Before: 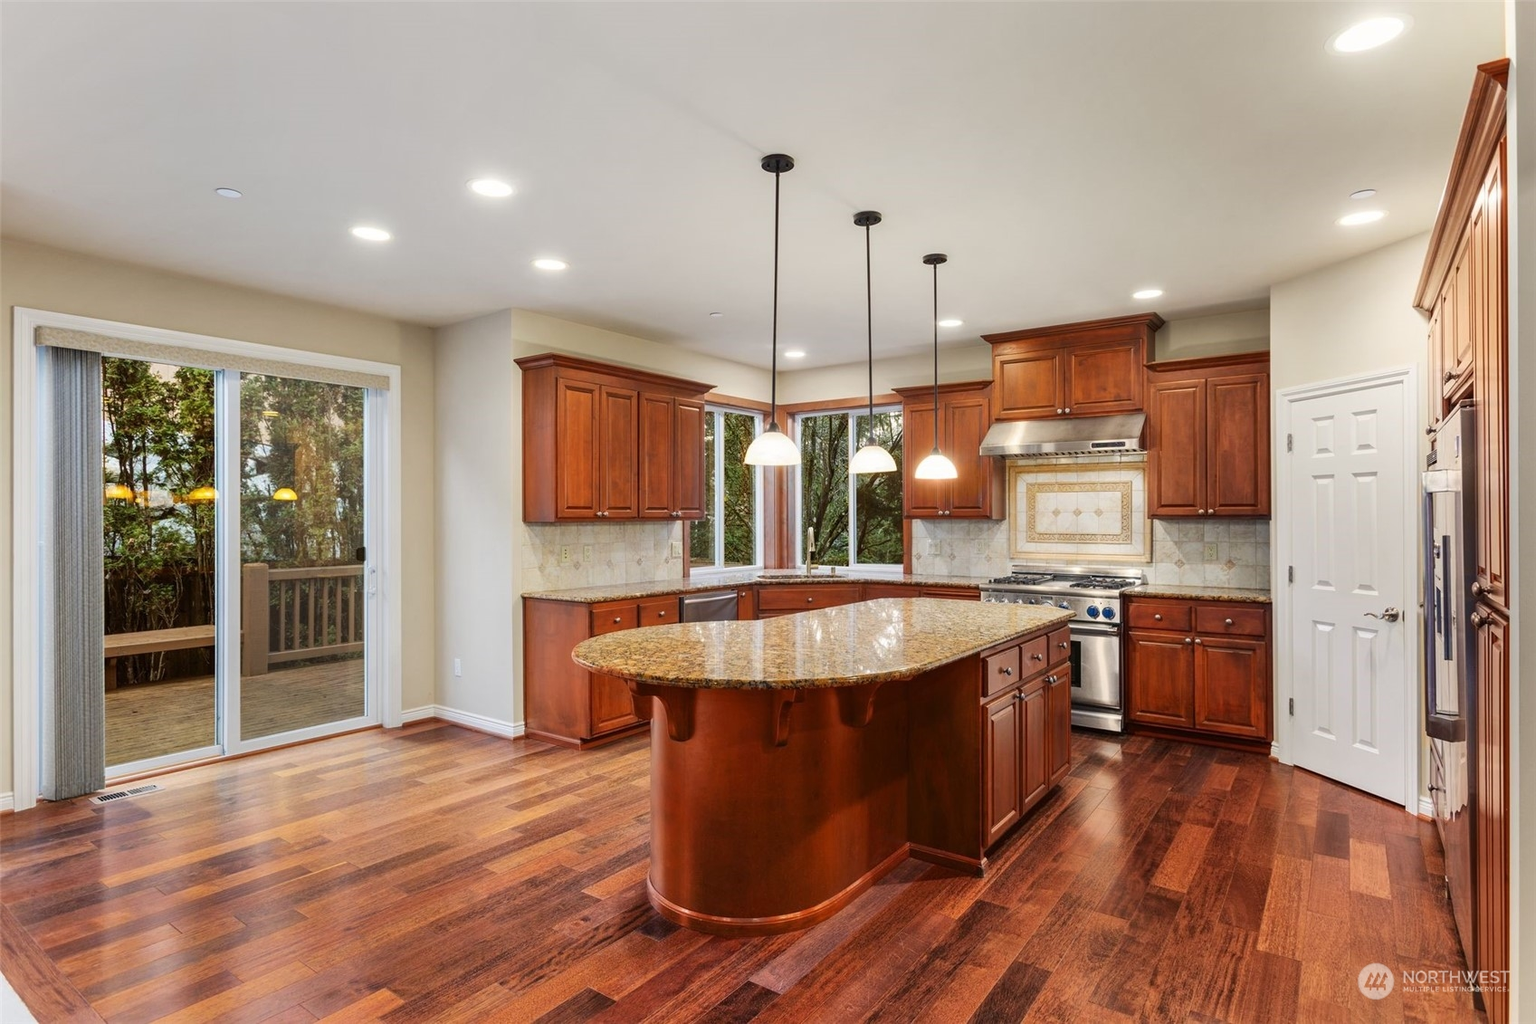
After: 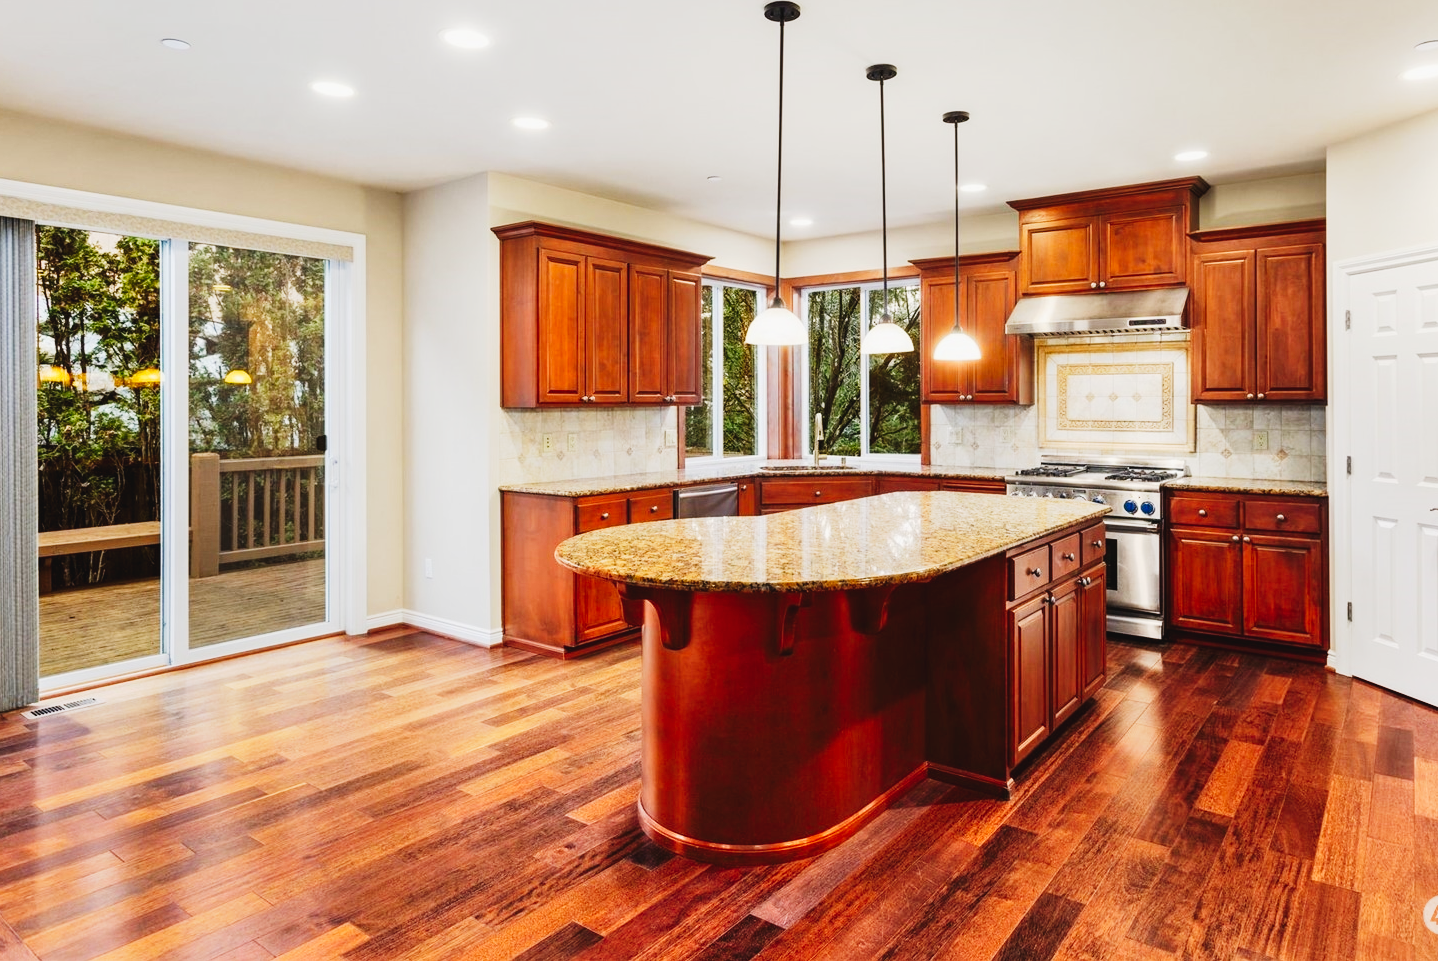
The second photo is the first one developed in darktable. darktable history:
crop and rotate: left 4.574%, top 14.971%, right 10.683%
tone curve: curves: ch0 [(0, 0.036) (0.037, 0.042) (0.184, 0.146) (0.438, 0.521) (0.54, 0.668) (0.698, 0.835) (0.856, 0.92) (1, 0.98)]; ch1 [(0, 0) (0.393, 0.415) (0.447, 0.448) (0.482, 0.459) (0.509, 0.496) (0.527, 0.525) (0.571, 0.602) (0.619, 0.671) (0.715, 0.729) (1, 1)]; ch2 [(0, 0) (0.369, 0.388) (0.449, 0.454) (0.499, 0.5) (0.521, 0.517) (0.53, 0.544) (0.561, 0.607) (0.674, 0.735) (1, 1)], preserve colors none
